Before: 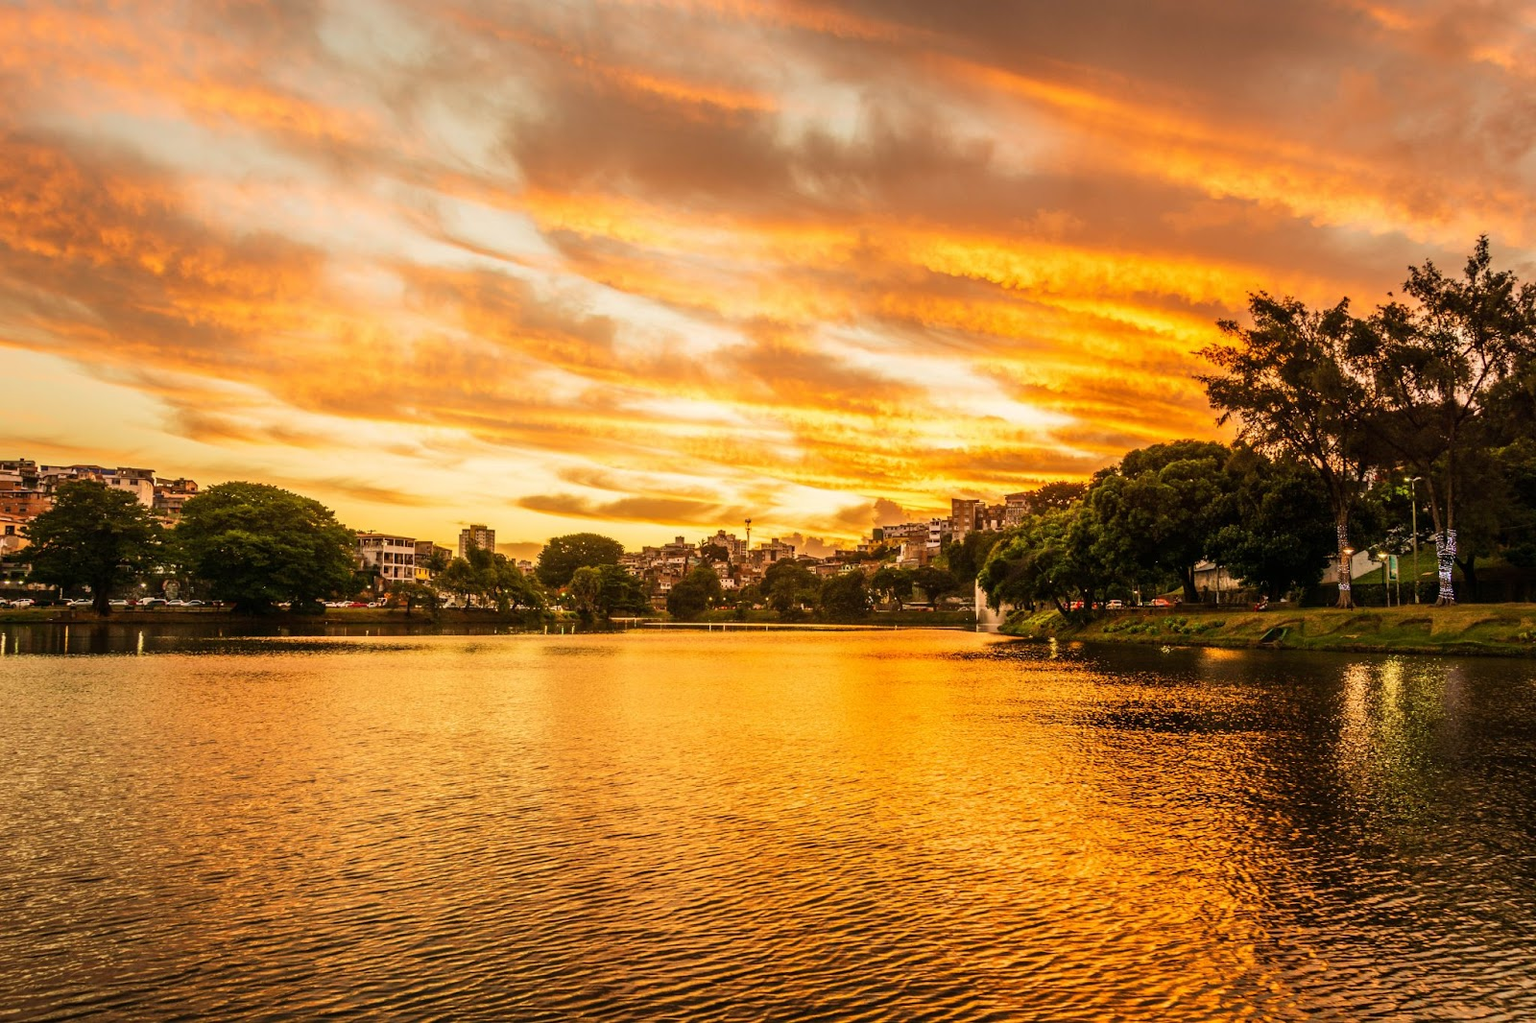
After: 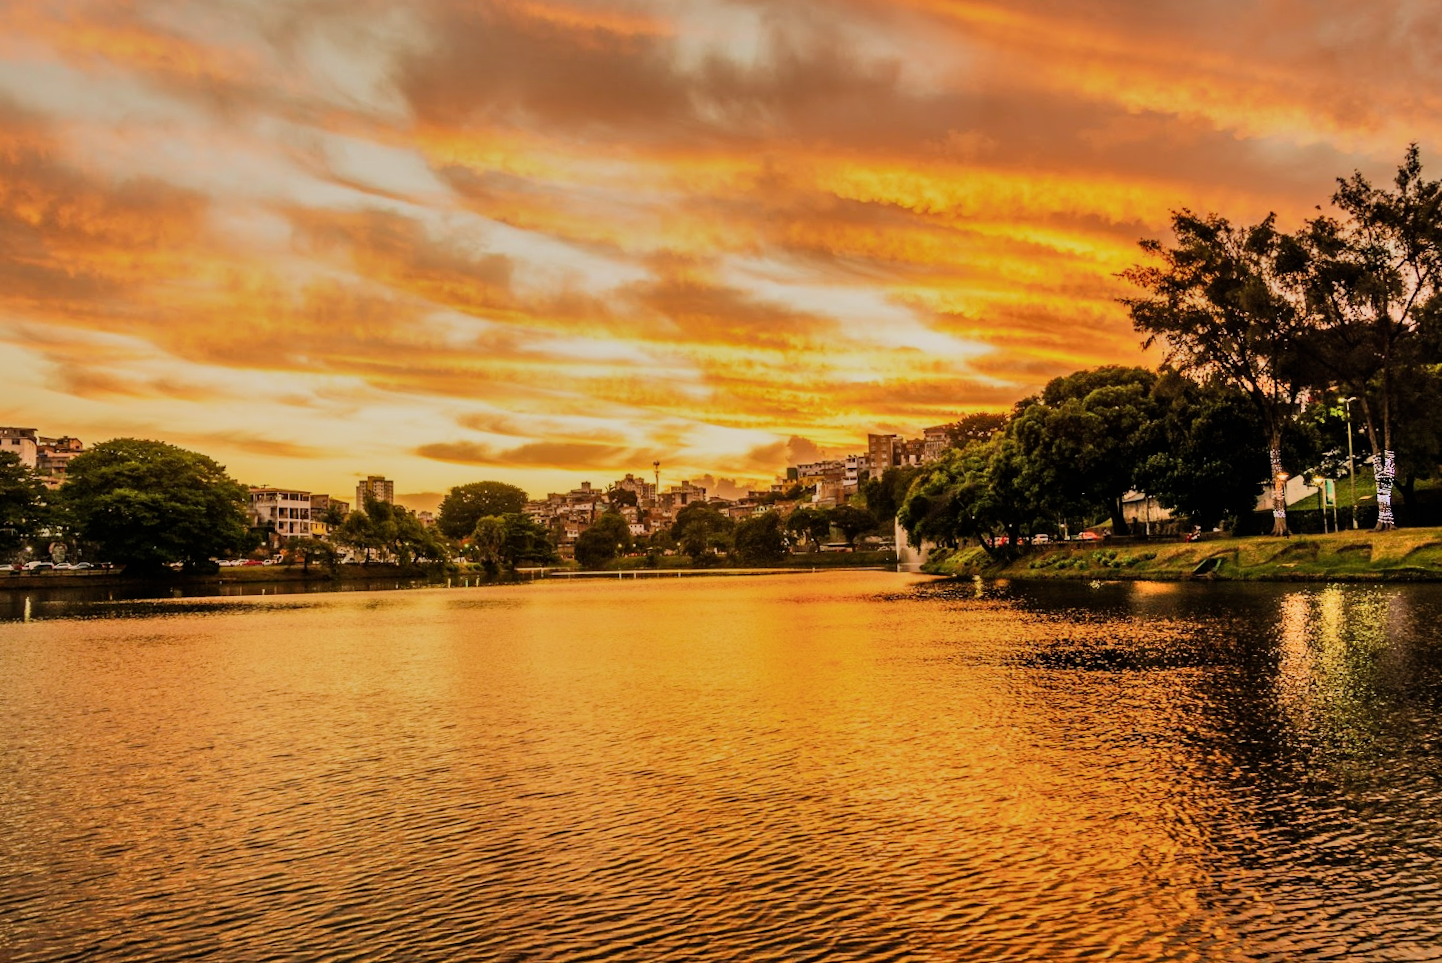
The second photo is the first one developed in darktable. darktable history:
crop and rotate: angle 1.69°, left 5.873%, top 5.697%
shadows and highlights: low approximation 0.01, soften with gaussian
filmic rgb: black relative exposure -7.98 EV, white relative exposure 4.03 EV, hardness 4.12
